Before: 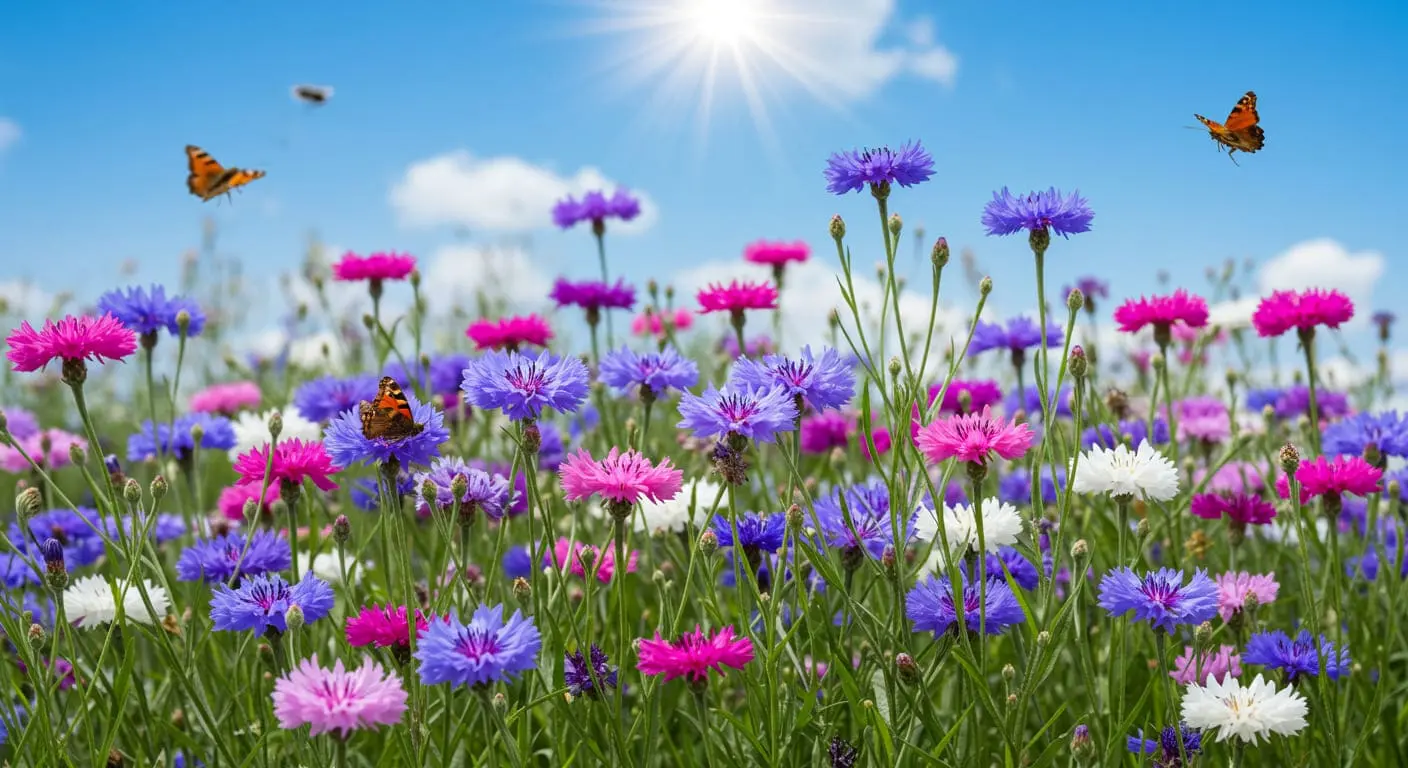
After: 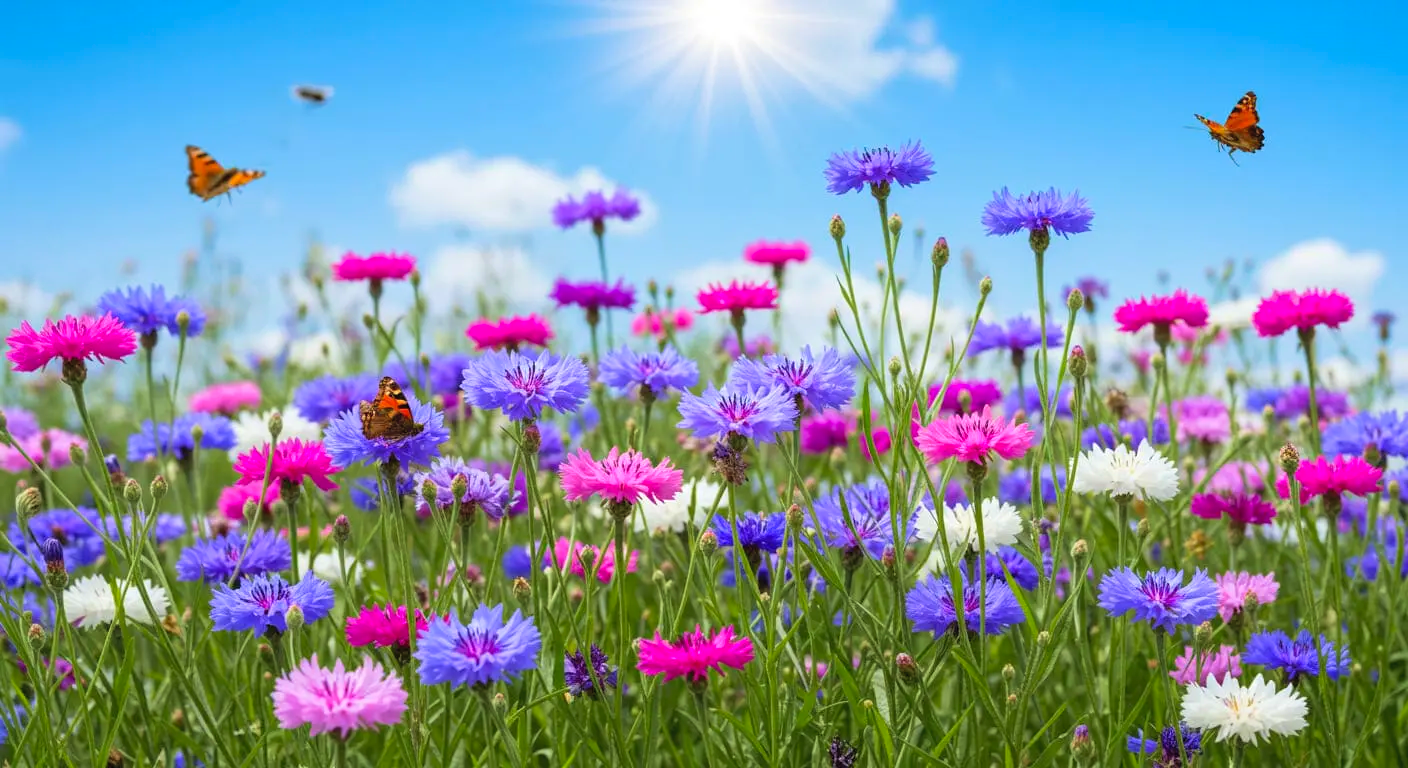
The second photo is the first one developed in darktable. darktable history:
contrast brightness saturation: brightness 0.09, saturation 0.19
velvia: on, module defaults
